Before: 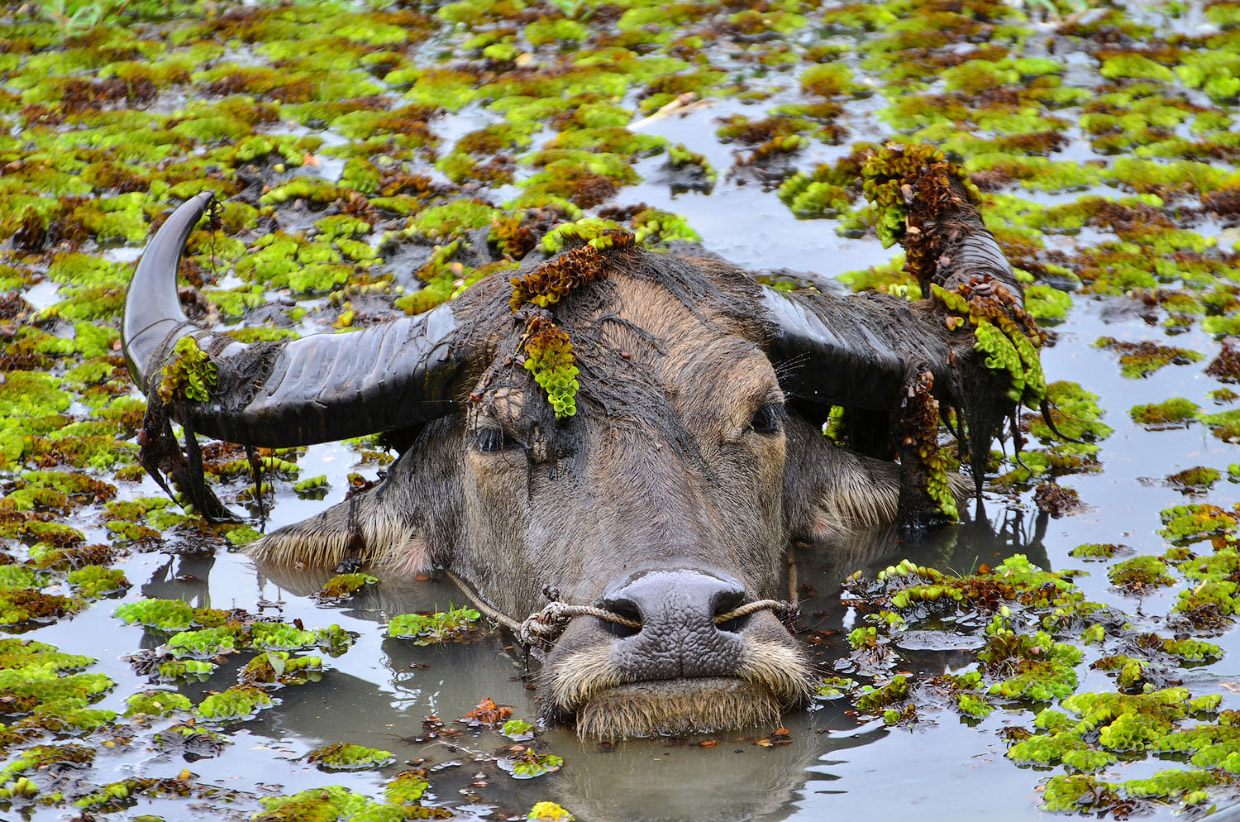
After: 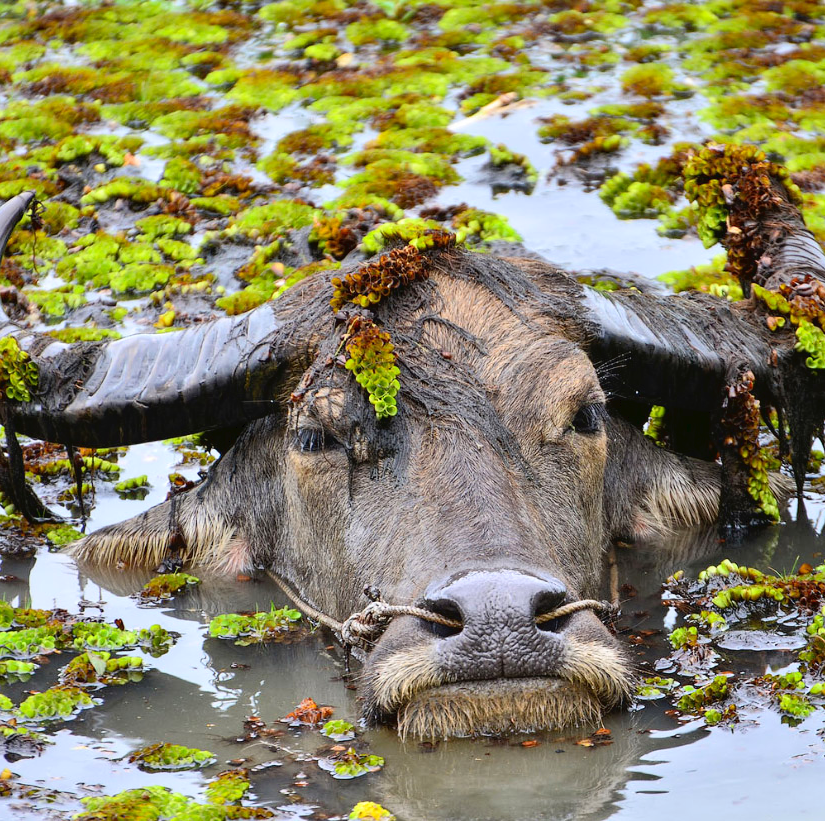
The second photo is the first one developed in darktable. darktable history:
crop and rotate: left 14.5%, right 18.906%
tone equalizer: on, module defaults
tone curve: curves: ch0 [(0, 0) (0.003, 0.032) (0.011, 0.033) (0.025, 0.036) (0.044, 0.046) (0.069, 0.069) (0.1, 0.108) (0.136, 0.157) (0.177, 0.208) (0.224, 0.256) (0.277, 0.313) (0.335, 0.379) (0.399, 0.444) (0.468, 0.514) (0.543, 0.595) (0.623, 0.687) (0.709, 0.772) (0.801, 0.854) (0.898, 0.933) (1, 1)], color space Lab, linked channels, preserve colors none
